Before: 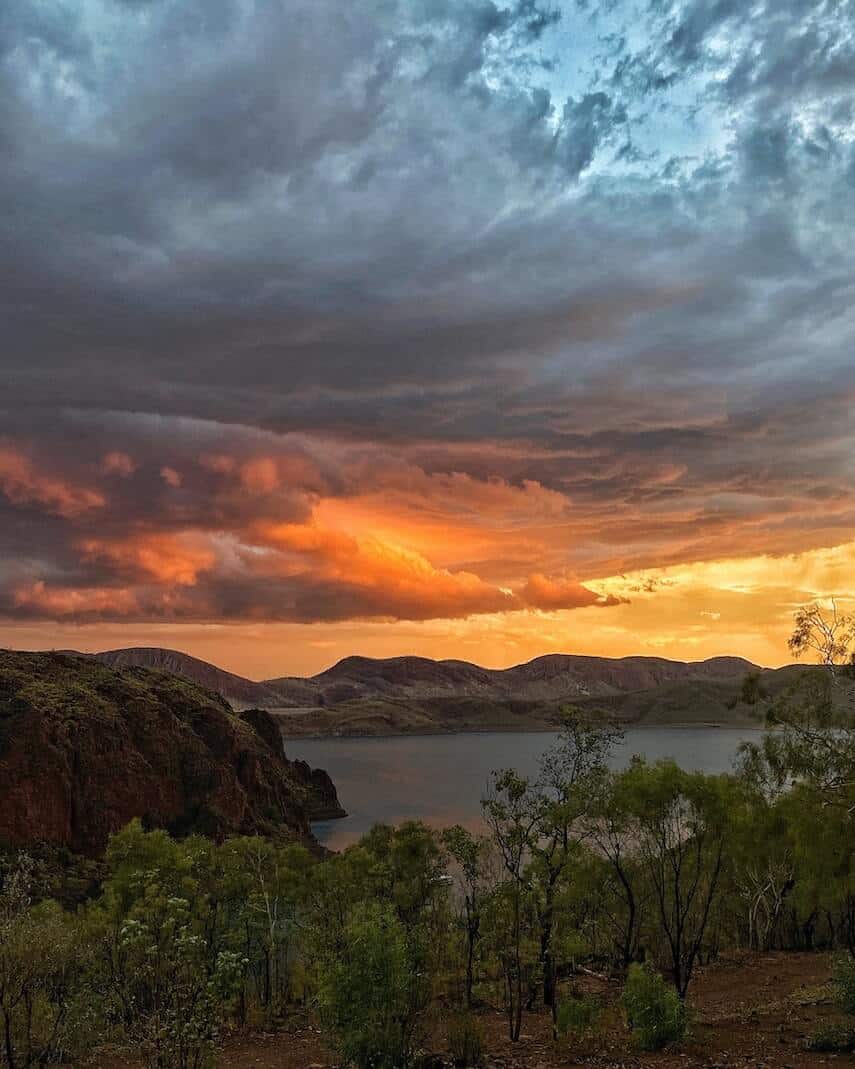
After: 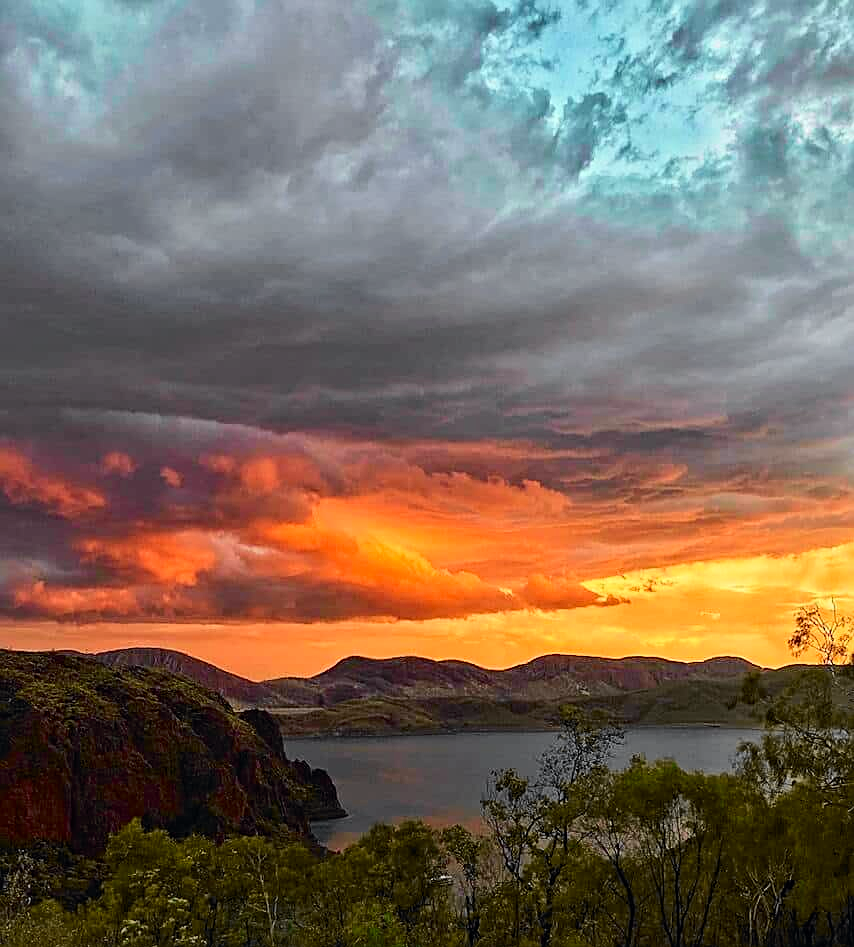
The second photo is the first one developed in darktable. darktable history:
crop and rotate: top 0%, bottom 11.378%
contrast brightness saturation: contrast 0.036, saturation 0.069
tone curve: curves: ch0 [(0, 0) (0.071, 0.047) (0.266, 0.26) (0.491, 0.552) (0.753, 0.818) (1, 0.983)]; ch1 [(0, 0) (0.346, 0.307) (0.408, 0.369) (0.463, 0.443) (0.482, 0.493) (0.502, 0.5) (0.517, 0.518) (0.546, 0.576) (0.588, 0.643) (0.651, 0.709) (1, 1)]; ch2 [(0, 0) (0.346, 0.34) (0.434, 0.46) (0.485, 0.494) (0.5, 0.494) (0.517, 0.503) (0.535, 0.545) (0.583, 0.624) (0.625, 0.678) (1, 1)], color space Lab, independent channels
sharpen: on, module defaults
